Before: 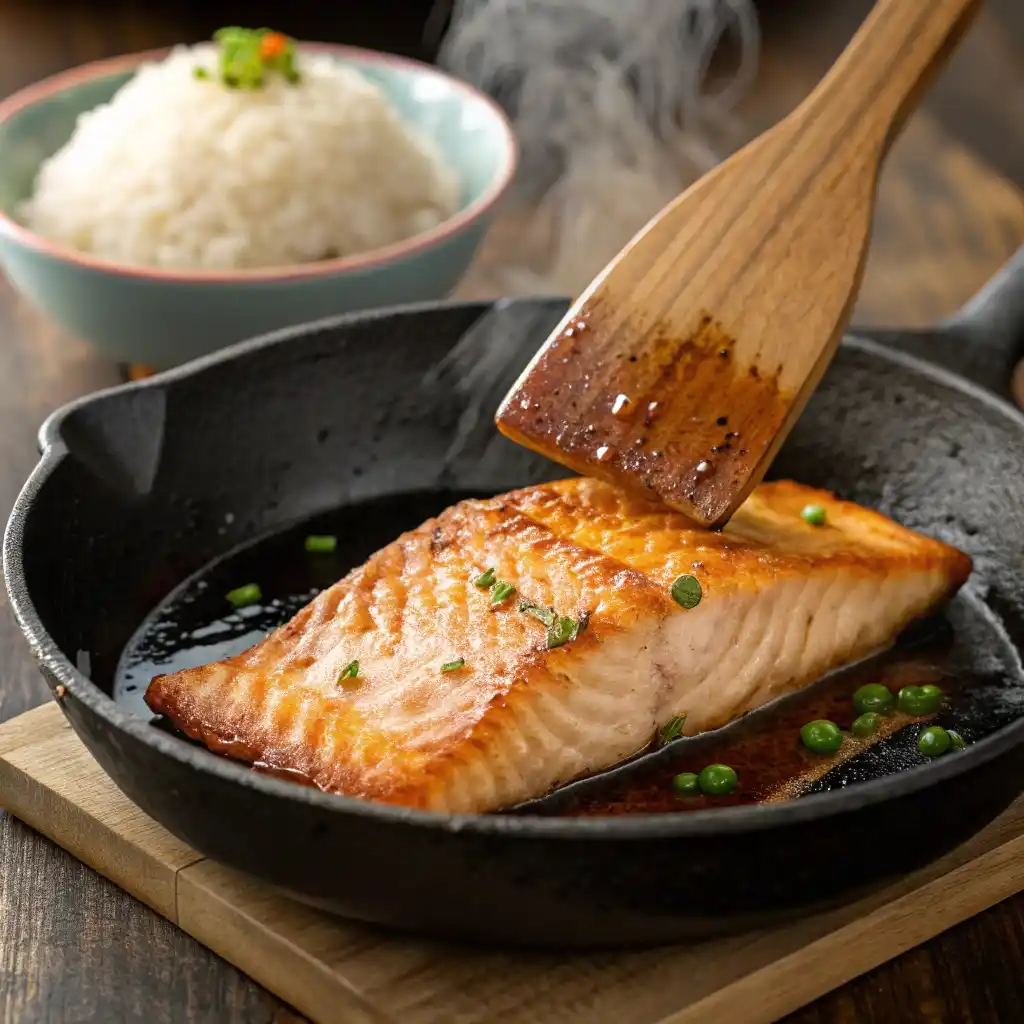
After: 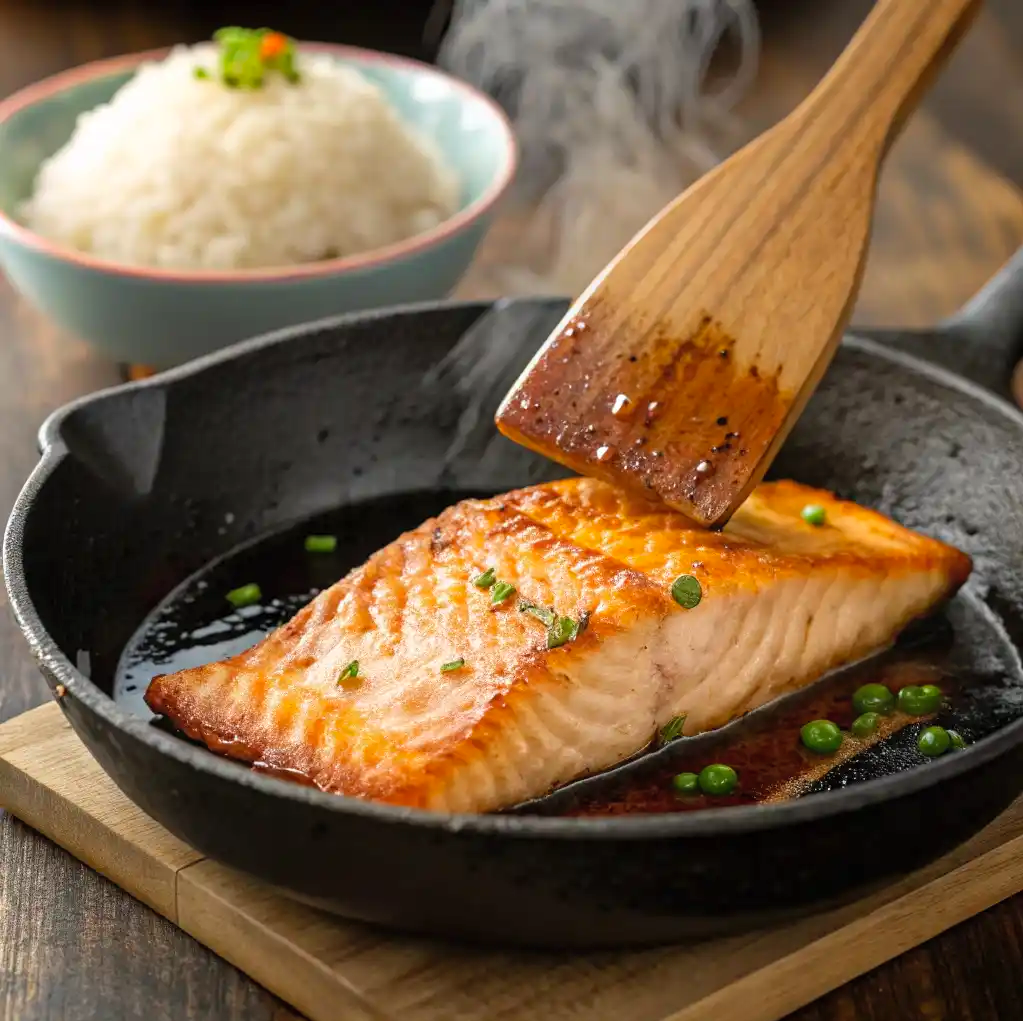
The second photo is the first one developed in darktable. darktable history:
contrast brightness saturation: contrast 0.026, brightness 0.056, saturation 0.134
crop: top 0.061%, bottom 0.172%
